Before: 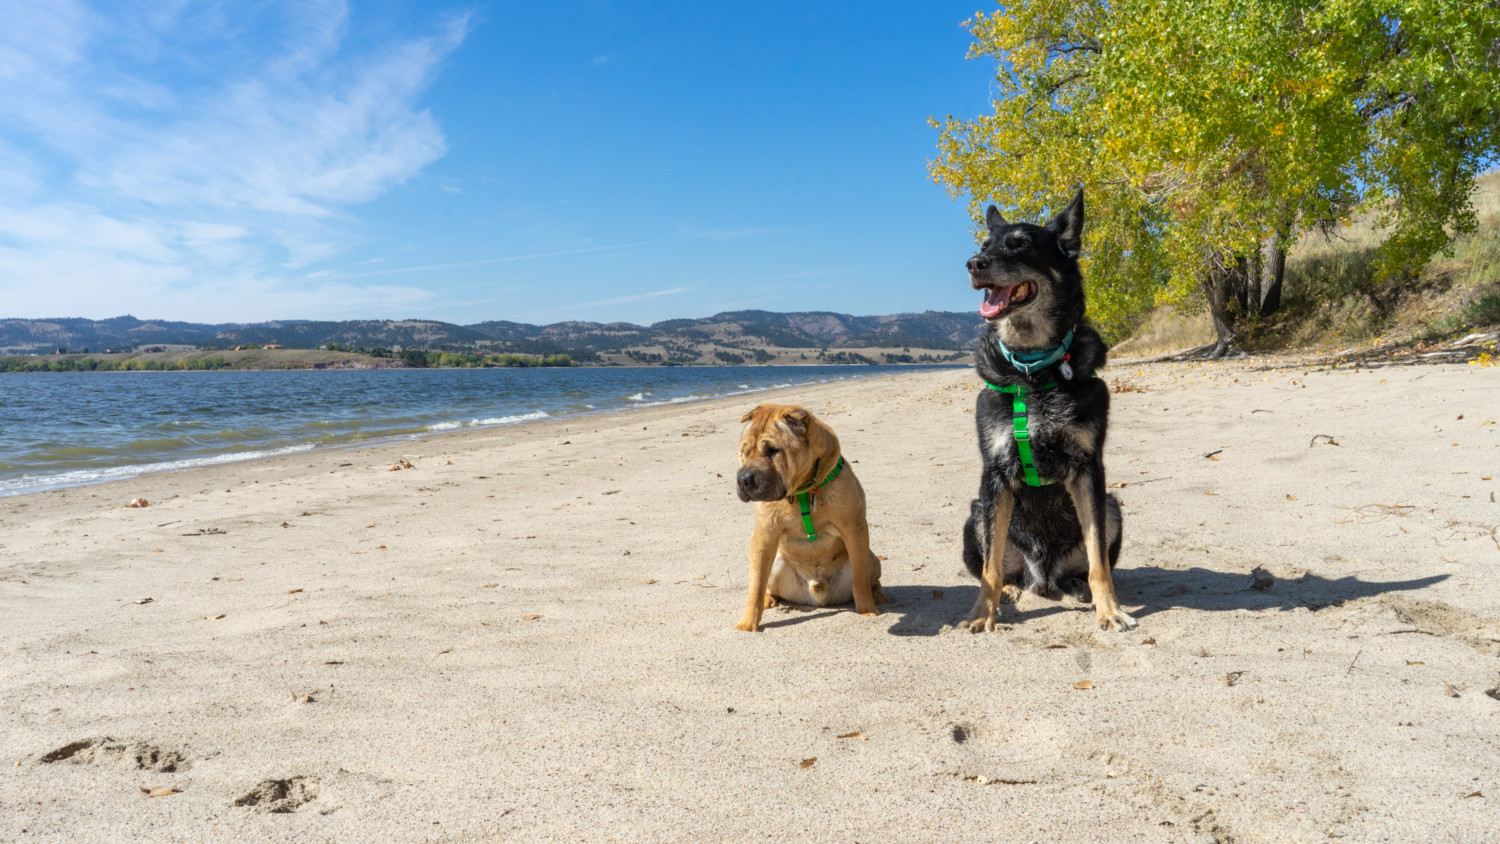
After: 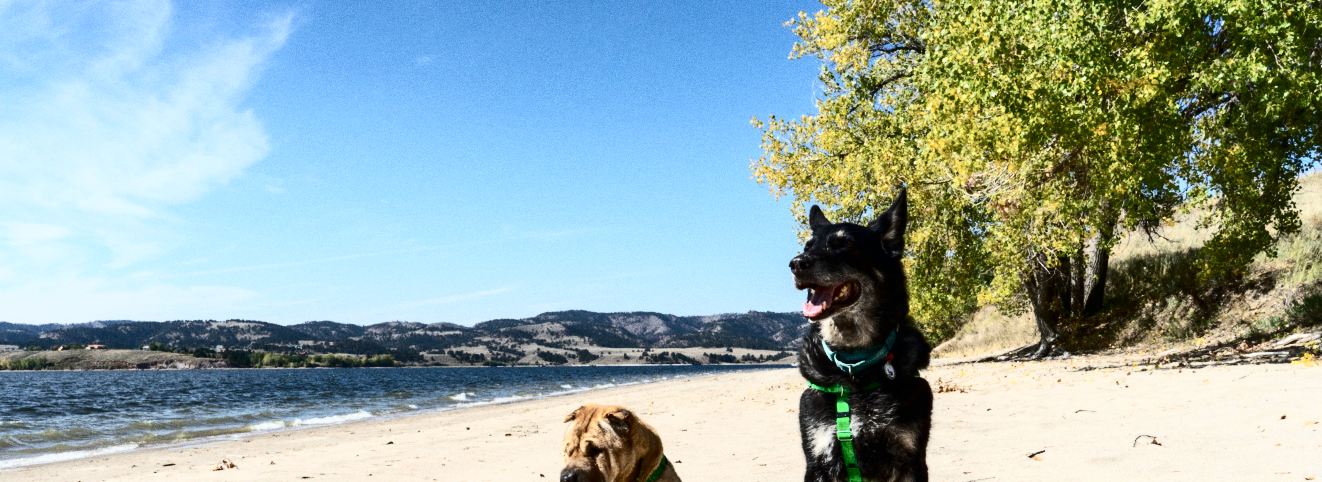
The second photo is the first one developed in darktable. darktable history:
grain: coarseness 22.88 ISO
contrast brightness saturation: contrast 0.5, saturation -0.1
crop and rotate: left 11.812%, bottom 42.776%
